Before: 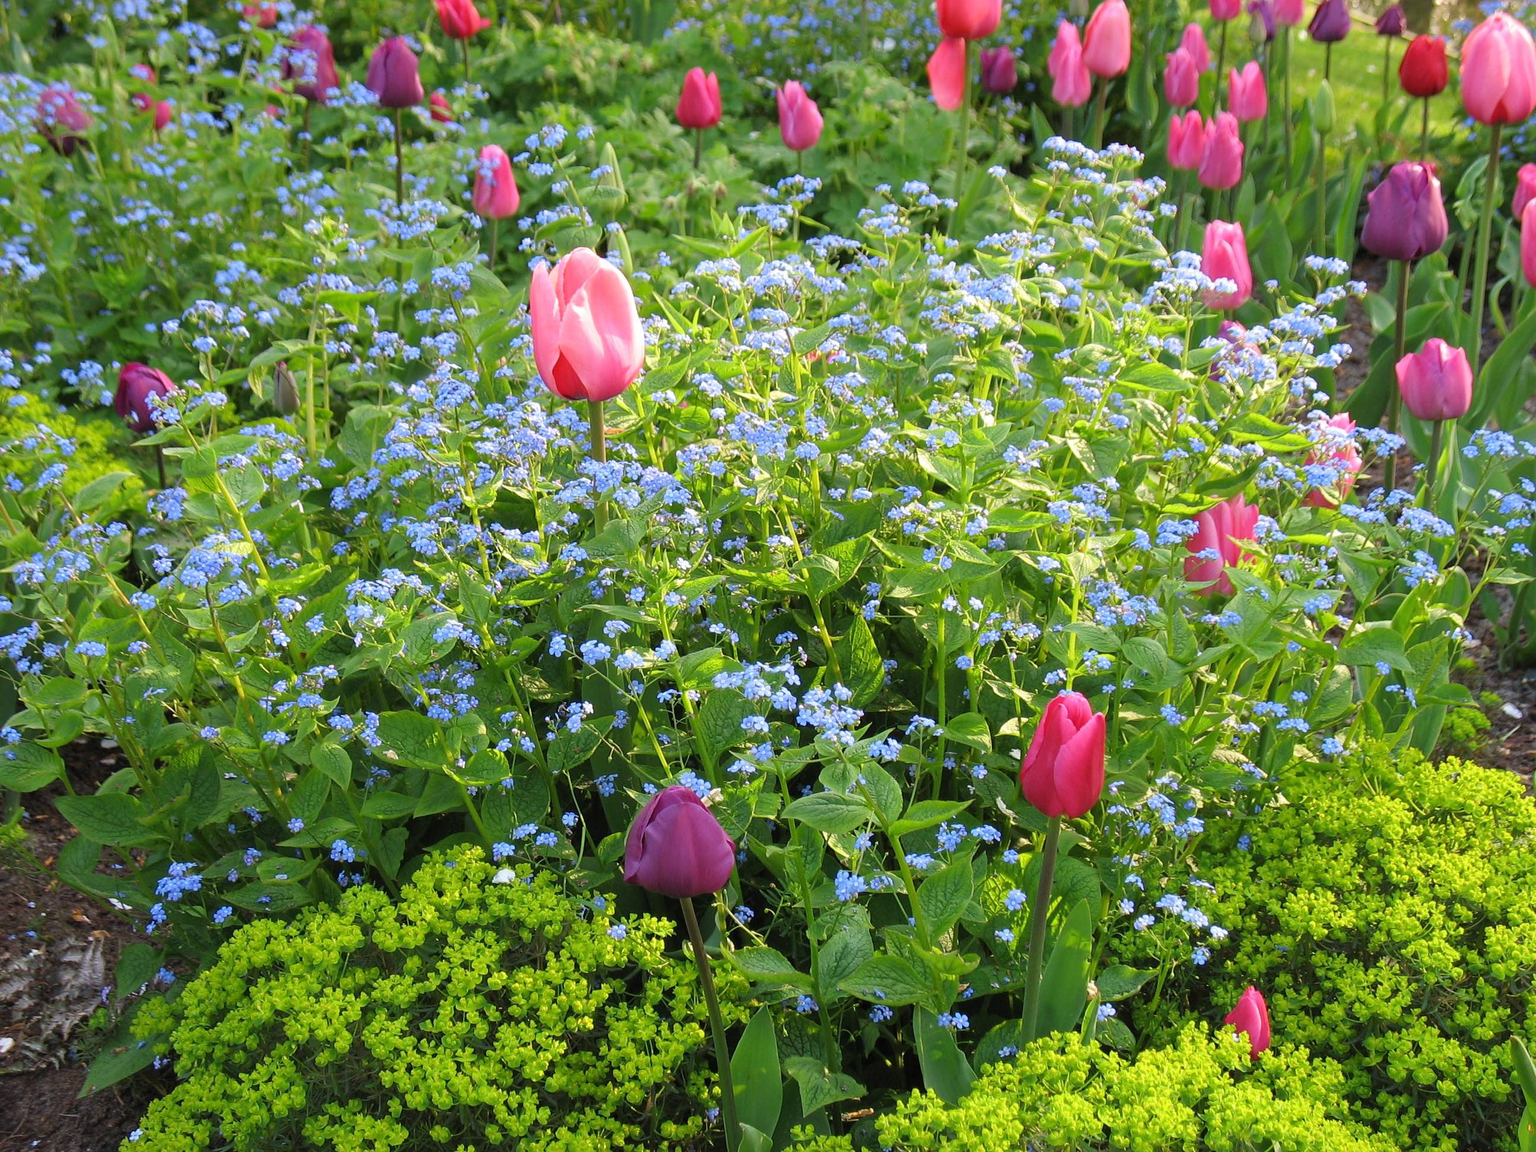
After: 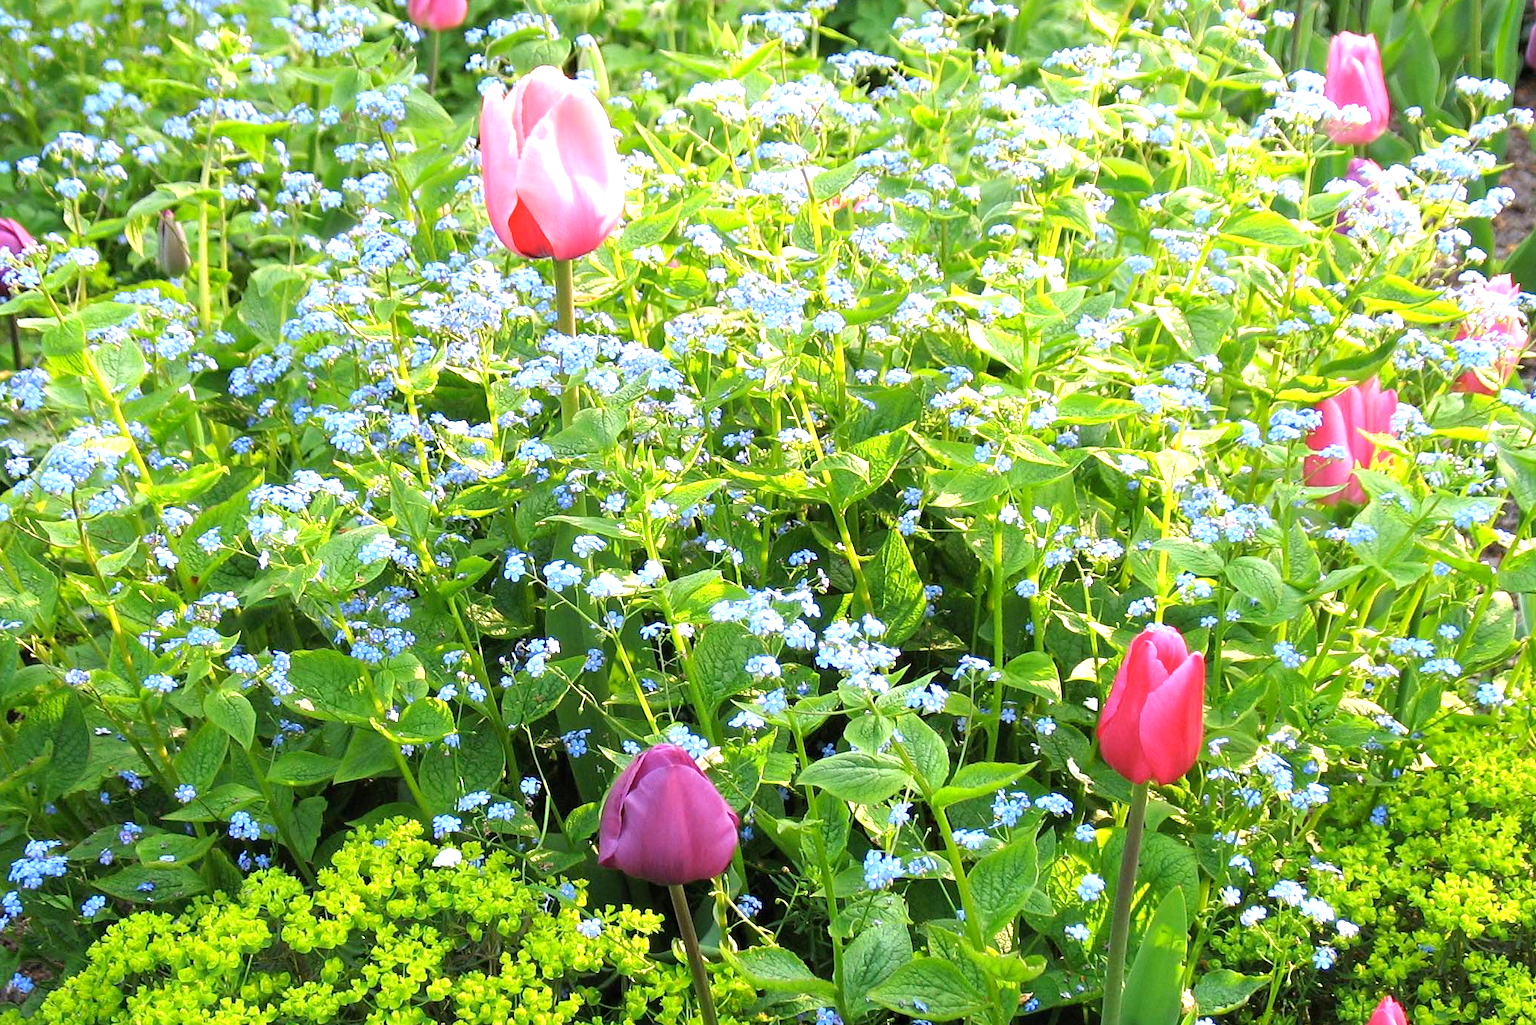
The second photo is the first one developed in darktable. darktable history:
crop: left 9.712%, top 16.928%, right 10.845%, bottom 12.332%
exposure: exposure 1 EV, compensate highlight preservation false
